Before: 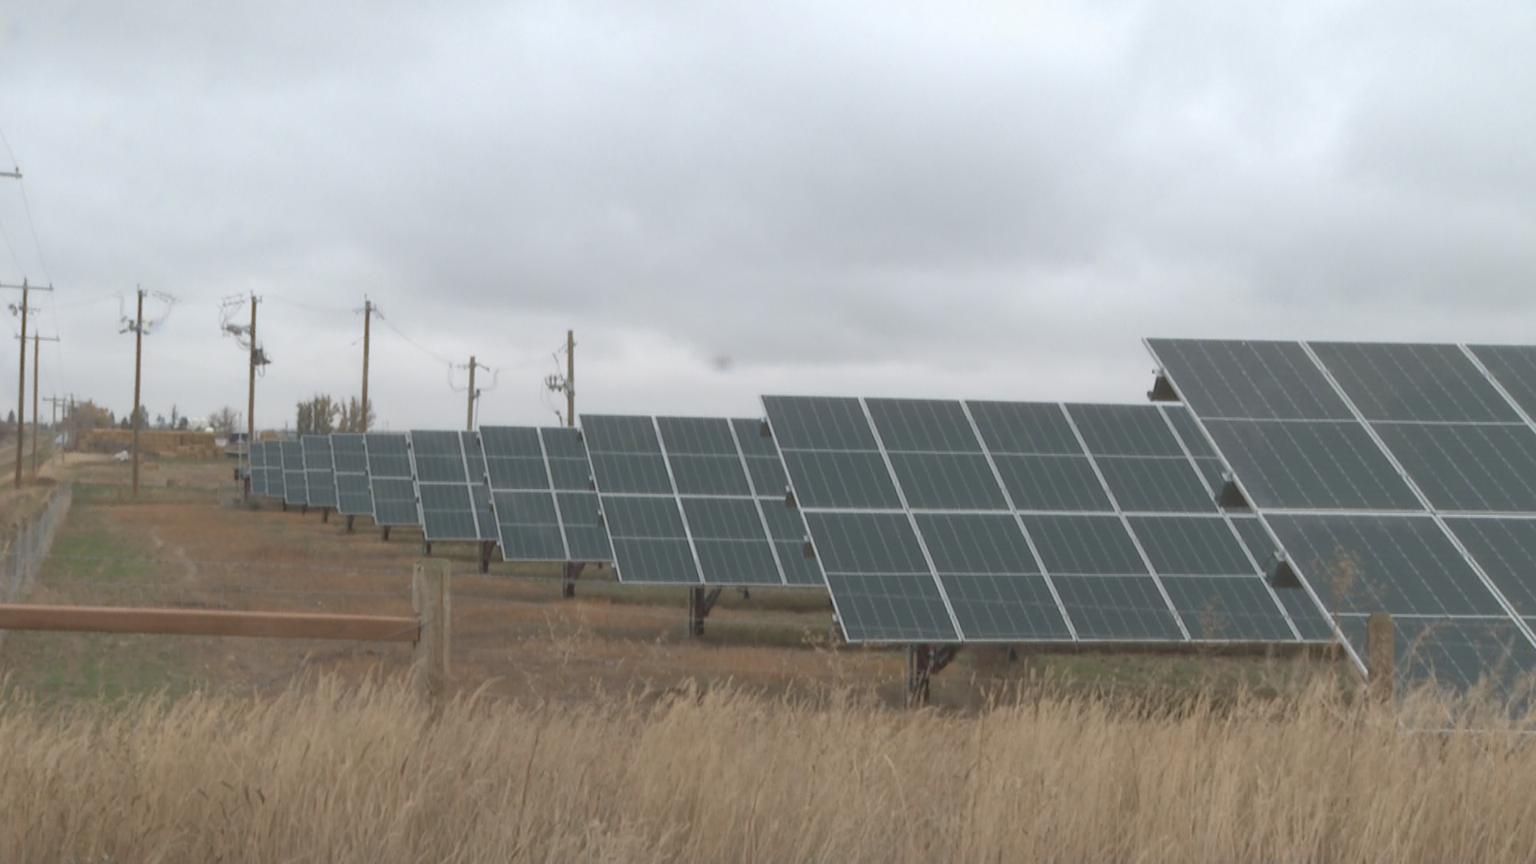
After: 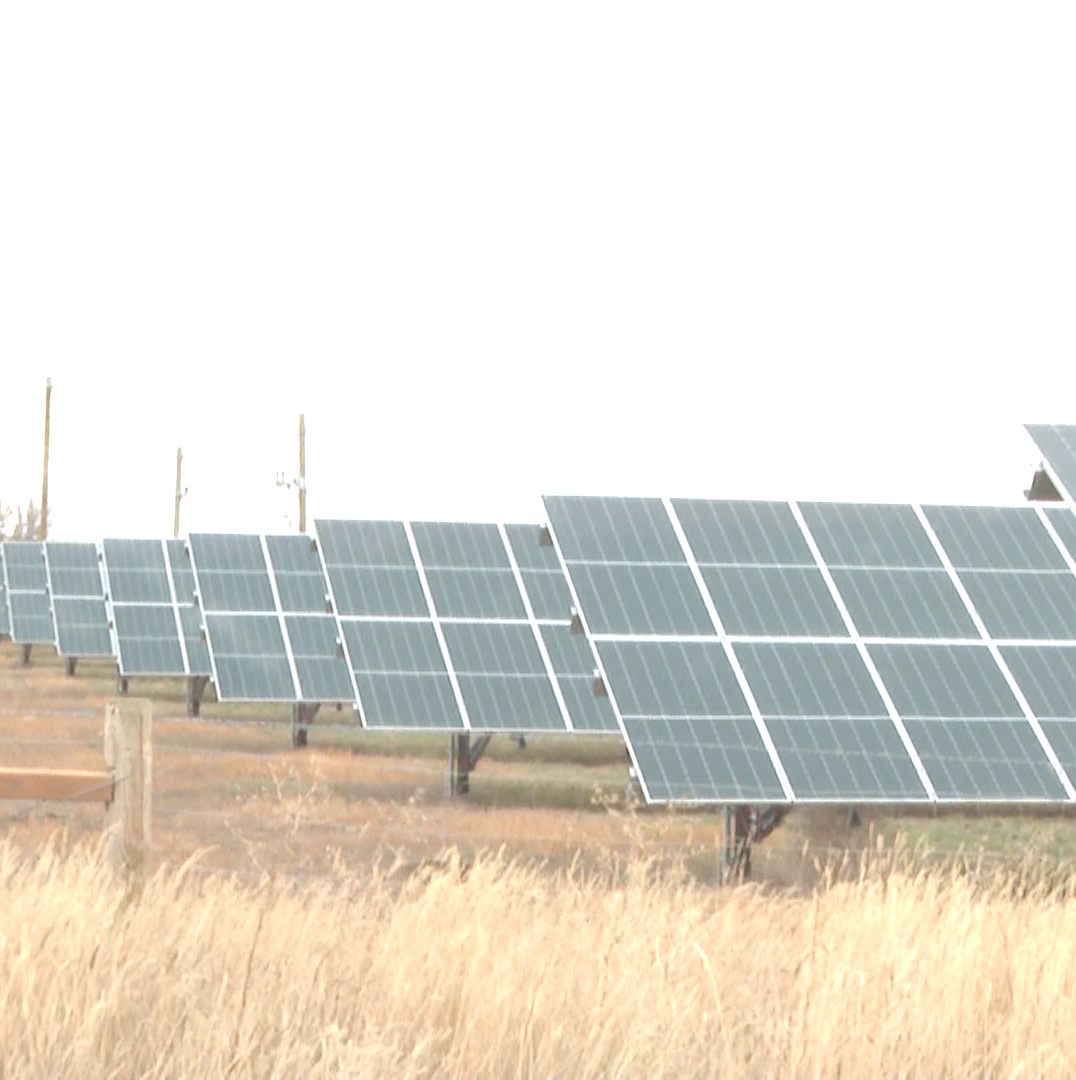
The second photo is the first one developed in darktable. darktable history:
crop: left 21.437%, right 22.48%
exposure: black level correction 0.001, exposure 1.866 EV, compensate highlight preservation false
